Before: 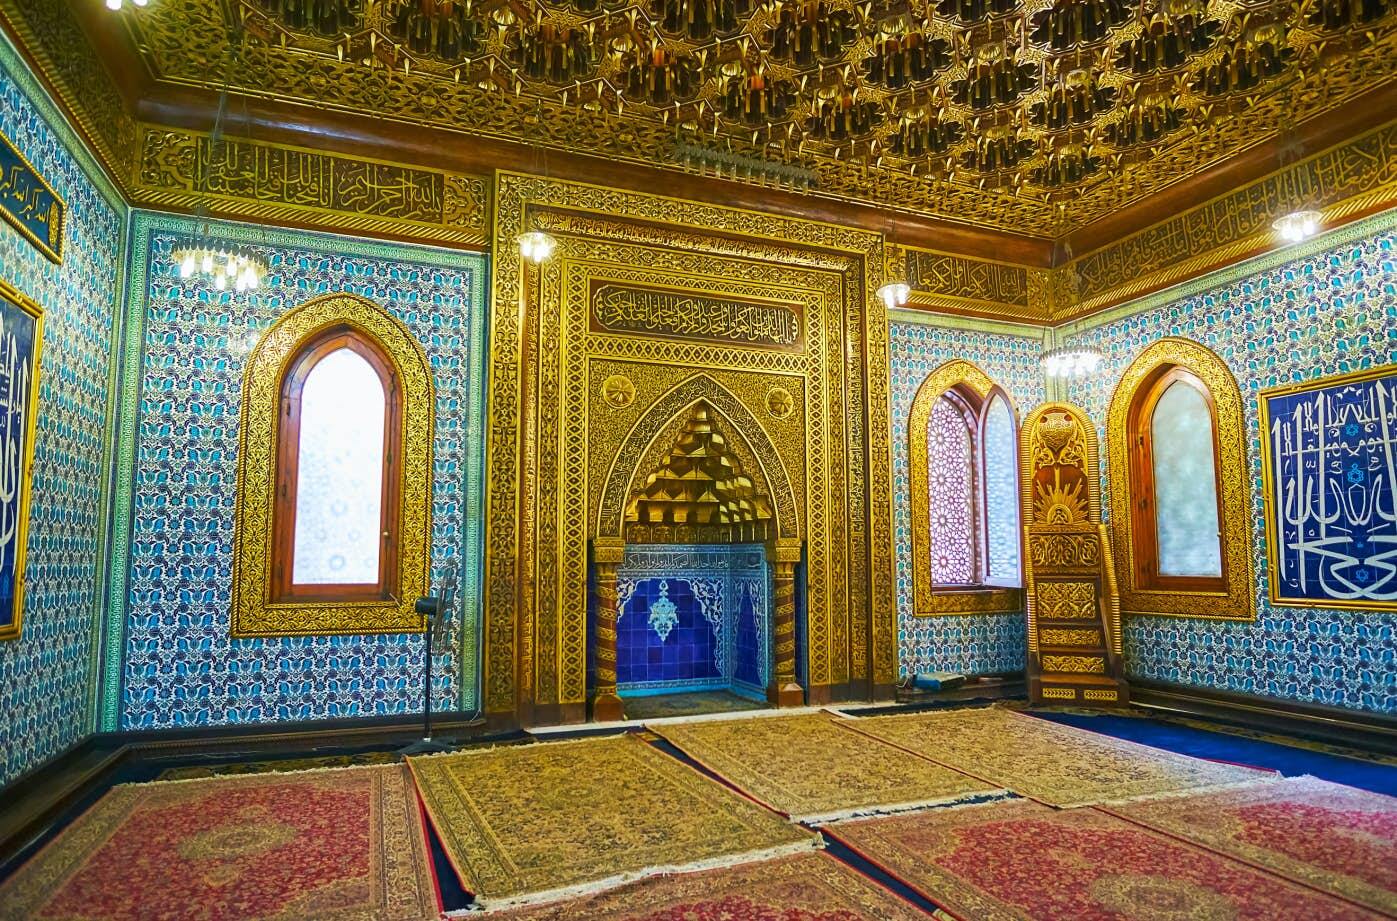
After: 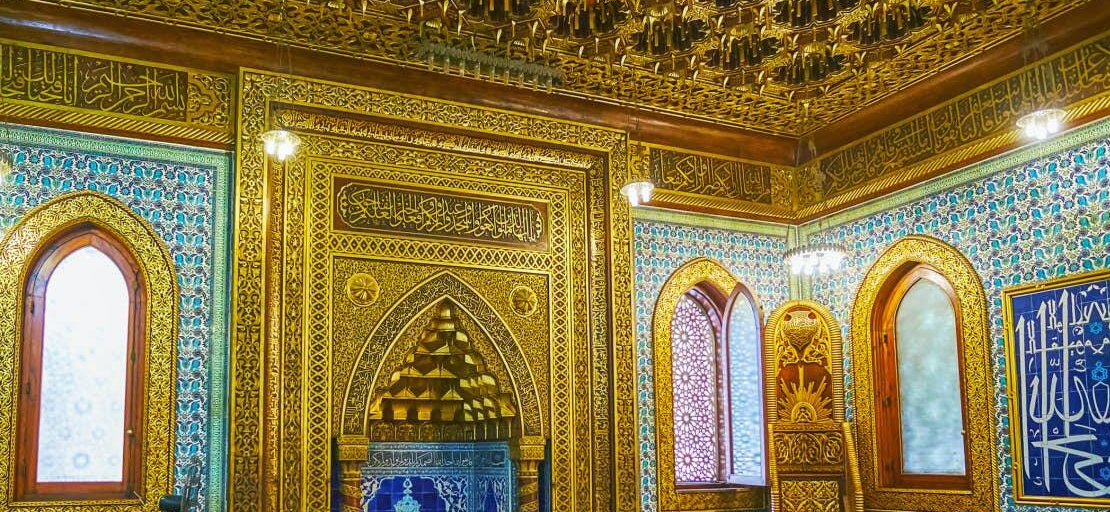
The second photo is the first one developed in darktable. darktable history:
crop: left 18.38%, top 11.092%, right 2.134%, bottom 33.217%
local contrast: detail 110%
